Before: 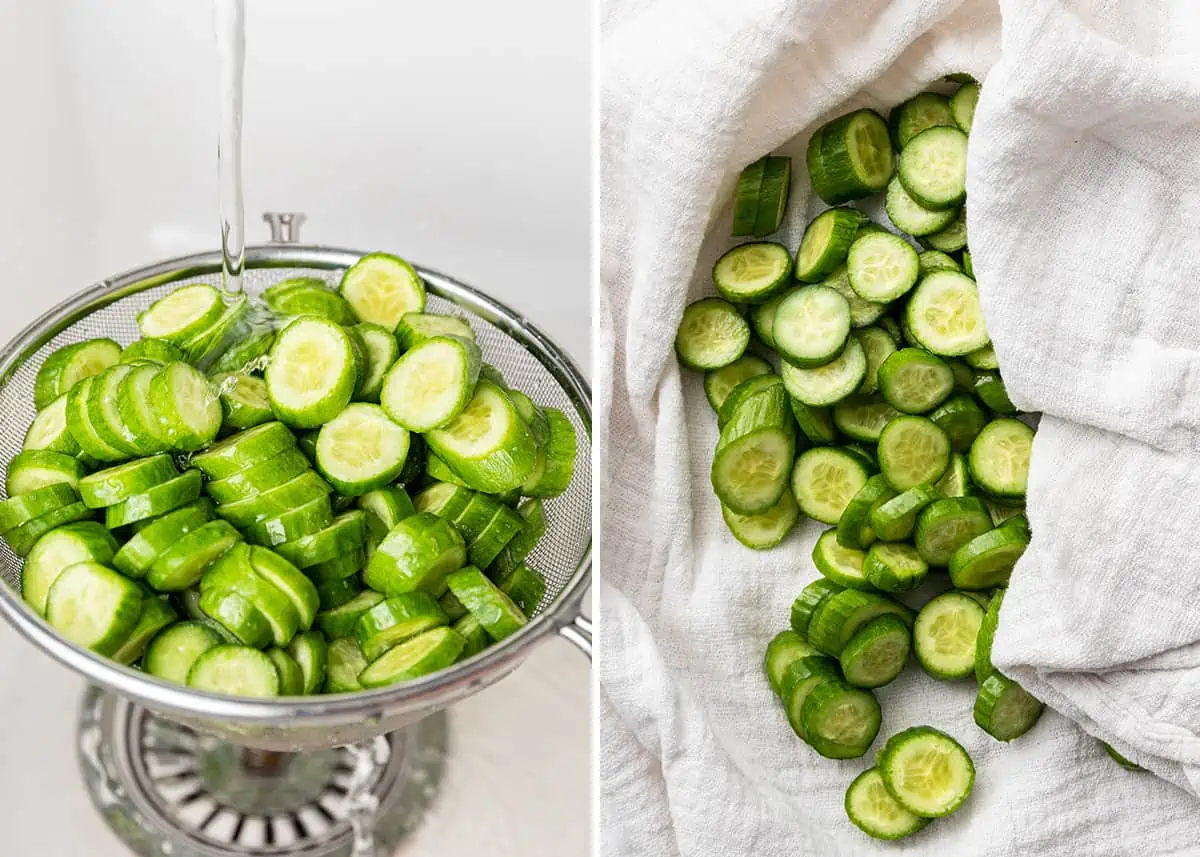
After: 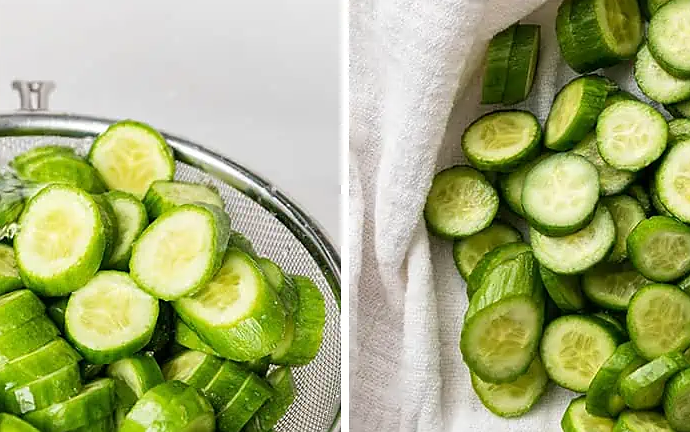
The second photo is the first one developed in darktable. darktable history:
crop: left 20.919%, top 15.519%, right 21.519%, bottom 34.054%
sharpen: radius 1.048, threshold 0.89
